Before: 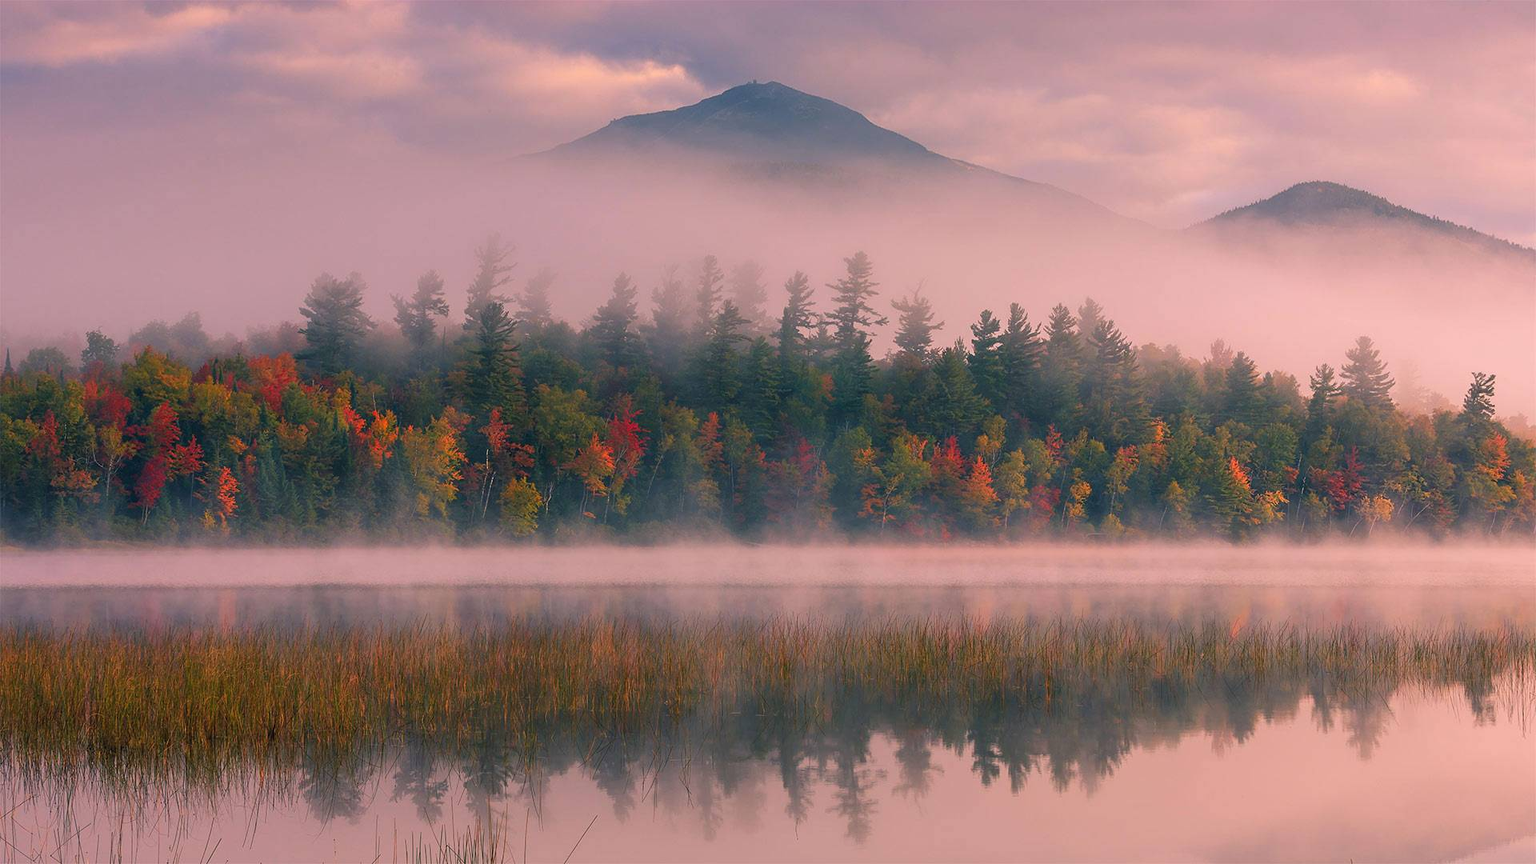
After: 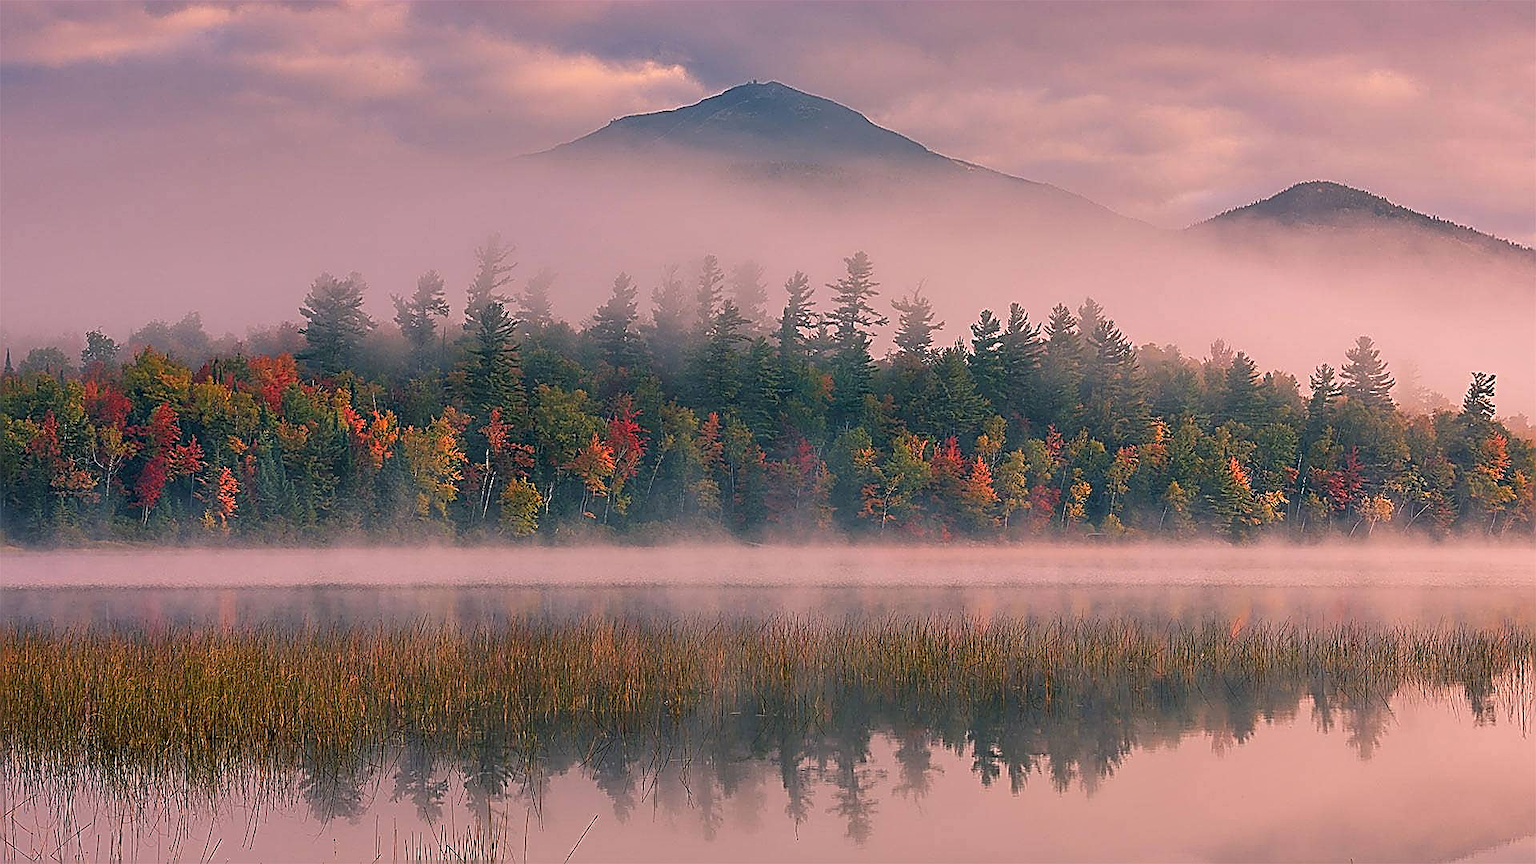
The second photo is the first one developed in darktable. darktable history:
shadows and highlights: low approximation 0.01, soften with gaussian
sharpen: amount 1.988
